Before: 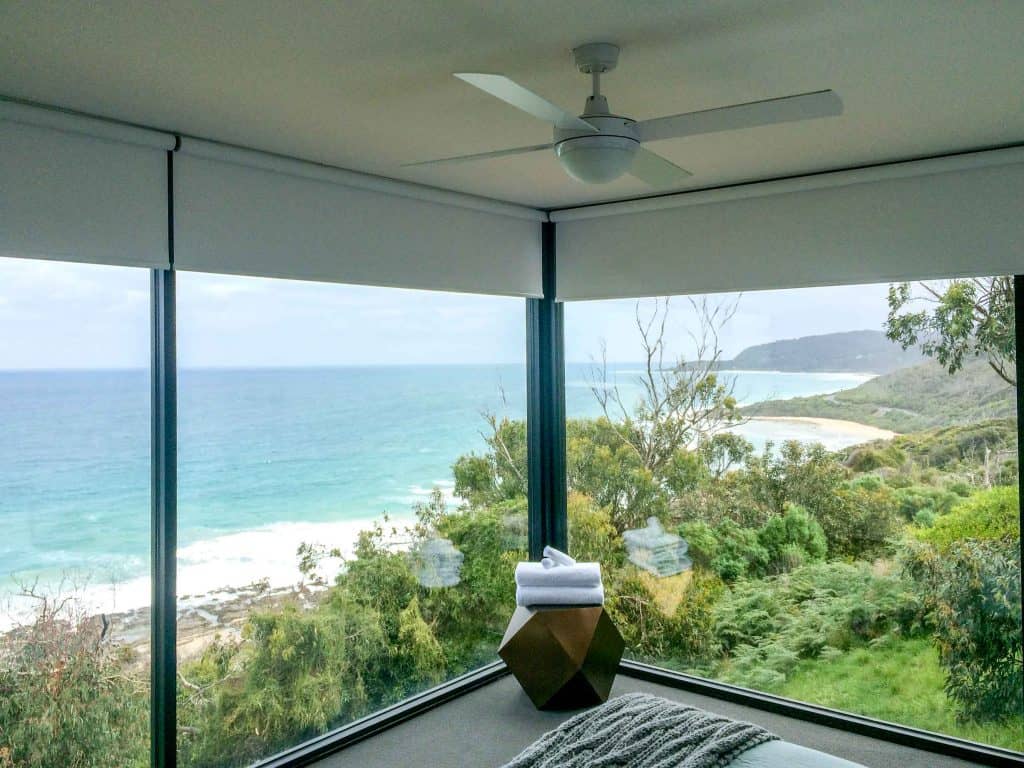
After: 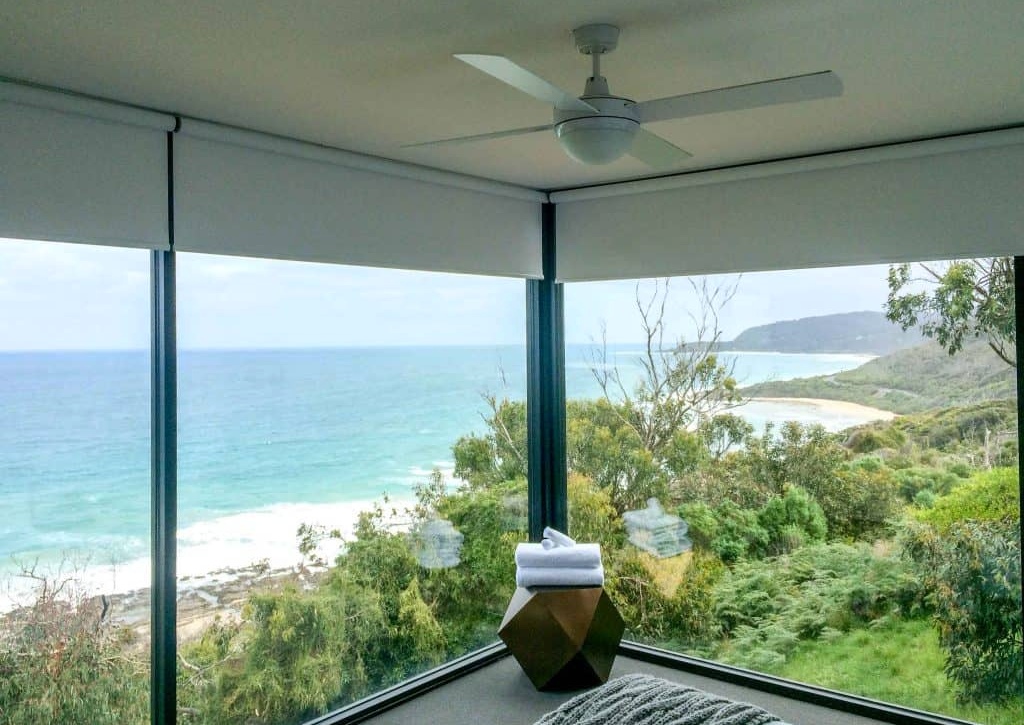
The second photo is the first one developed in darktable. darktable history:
color zones: curves: ch0 [(0.068, 0.464) (0.25, 0.5) (0.48, 0.508) (0.75, 0.536) (0.886, 0.476) (0.967, 0.456)]; ch1 [(0.066, 0.456) (0.25, 0.5) (0.616, 0.508) (0.746, 0.56) (0.934, 0.444)]
crop and rotate: top 2.479%, bottom 3.018%
